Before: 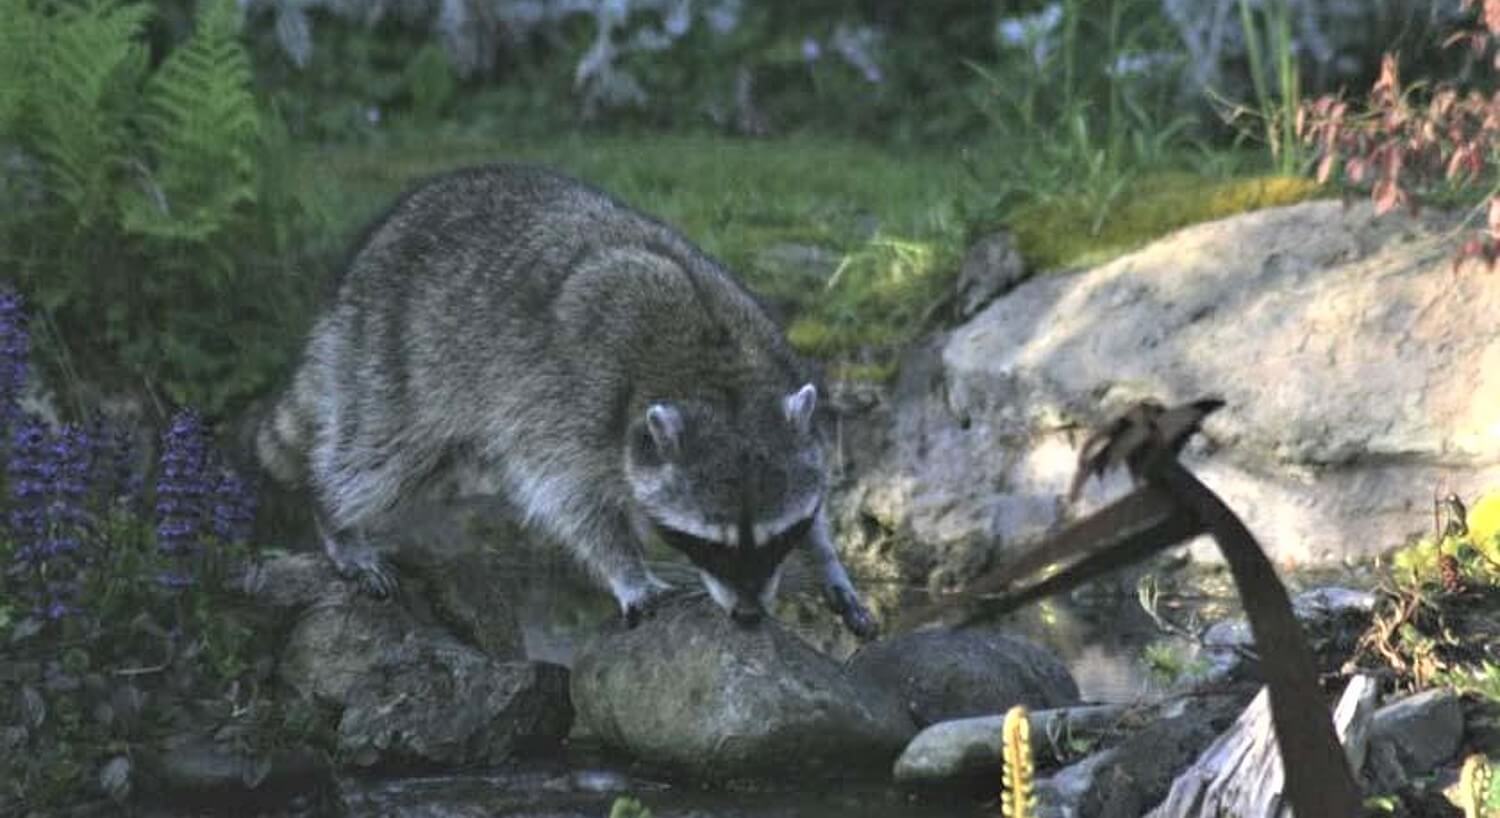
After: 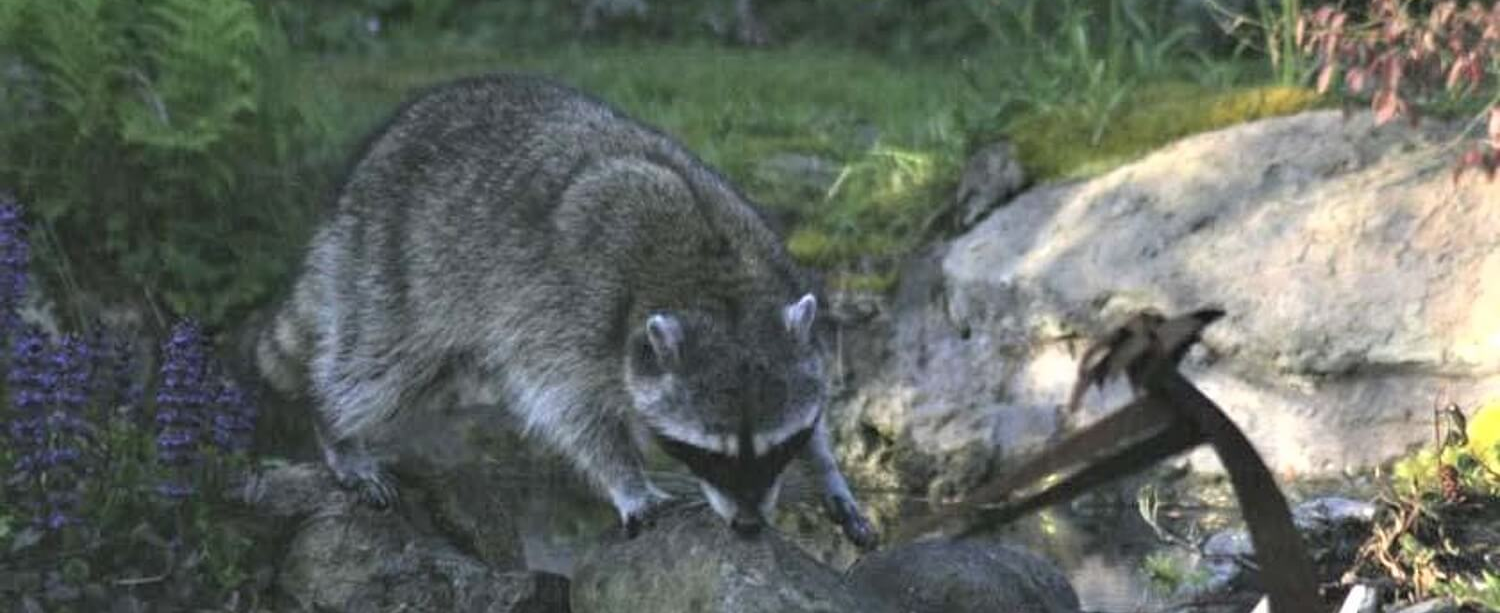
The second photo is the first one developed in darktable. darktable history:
crop: top 11.015%, bottom 13.961%
